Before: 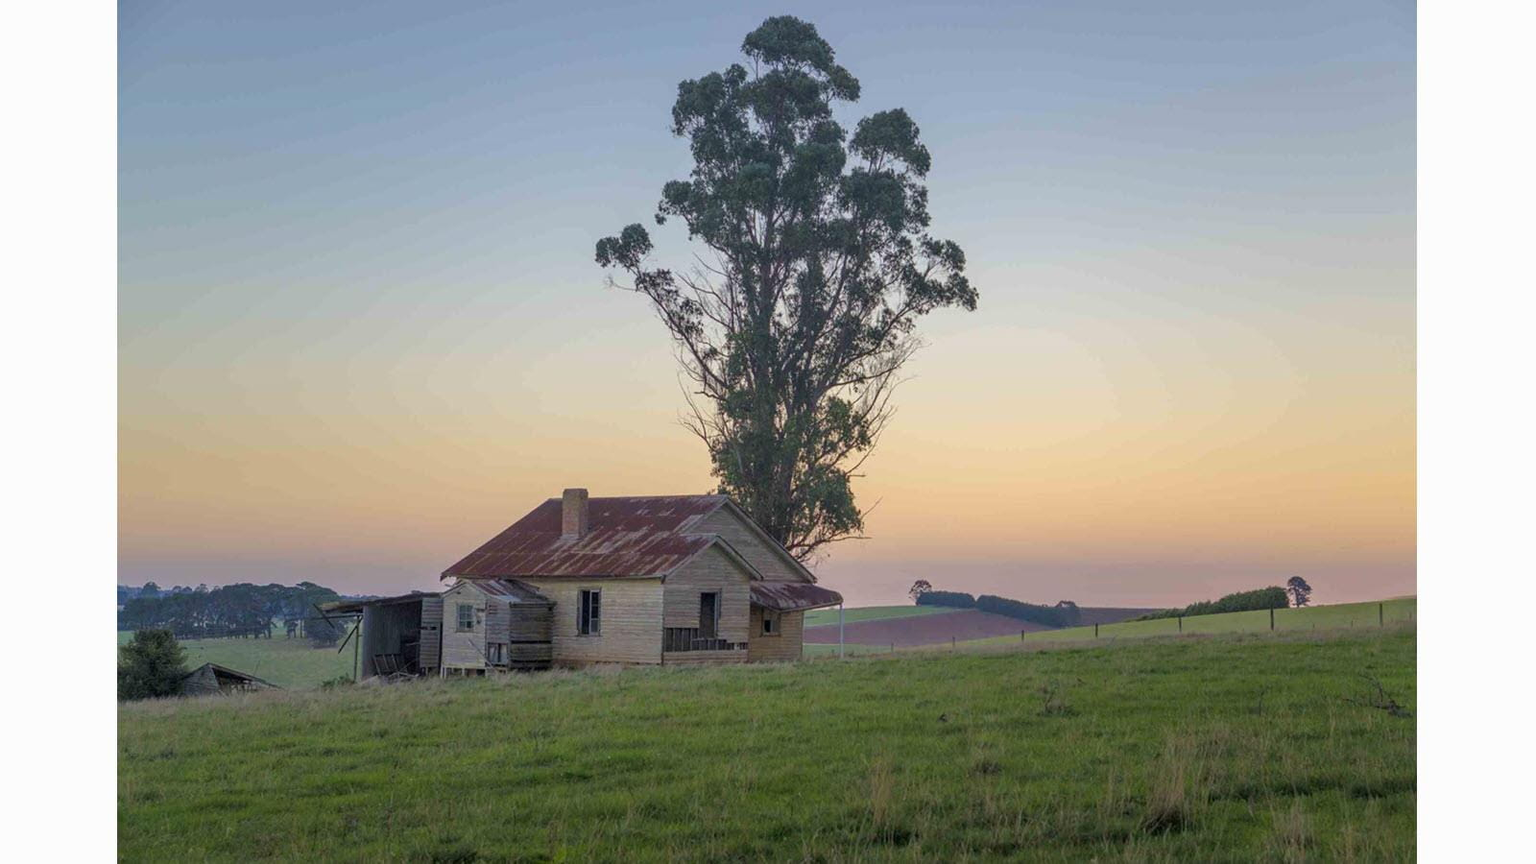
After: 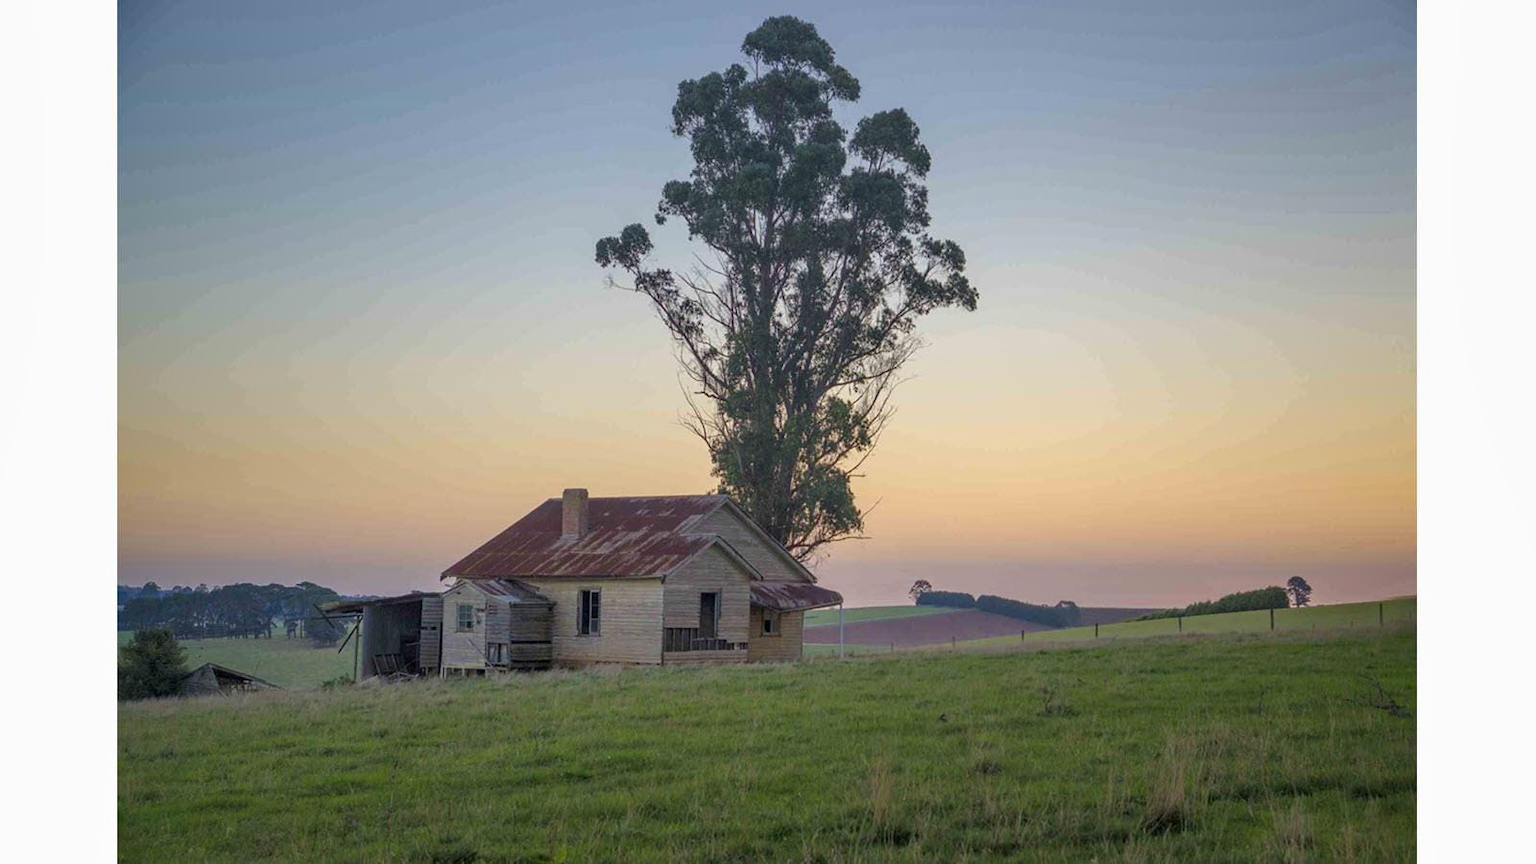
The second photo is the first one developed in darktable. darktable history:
shadows and highlights: radius 267.01, soften with gaussian
